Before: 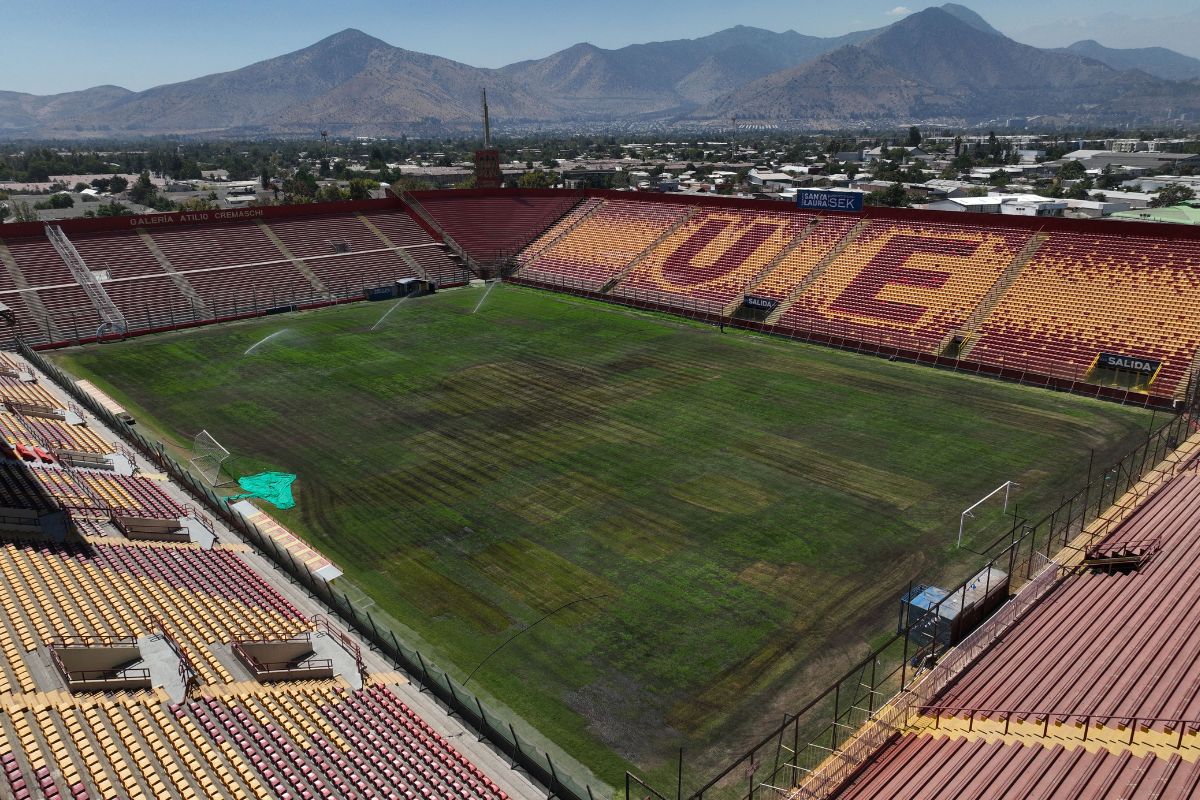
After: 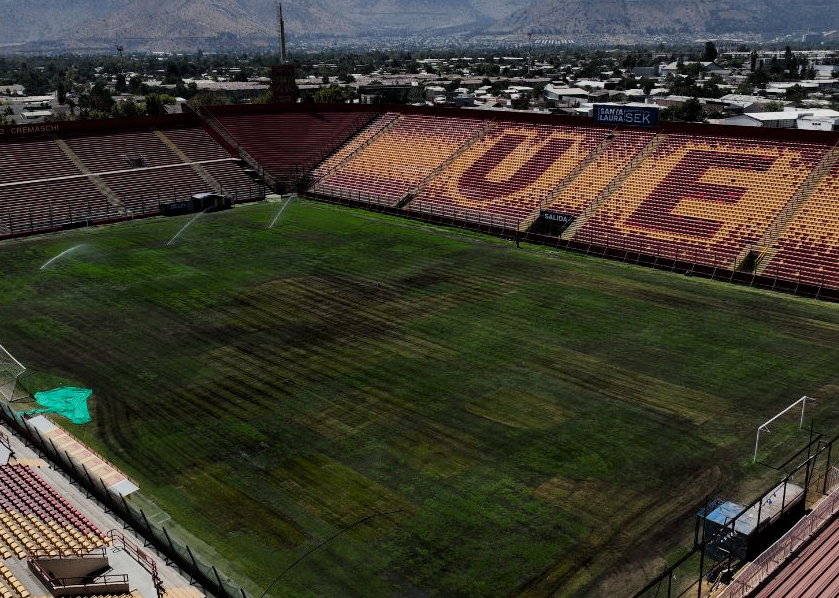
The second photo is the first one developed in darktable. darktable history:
crop and rotate: left 17.046%, top 10.659%, right 12.989%, bottom 14.553%
shadows and highlights: shadows -40.15, highlights 62.88, soften with gaussian
tone equalizer: on, module defaults
filmic rgb: black relative exposure -7.65 EV, white relative exposure 4.56 EV, hardness 3.61, contrast 1.25
